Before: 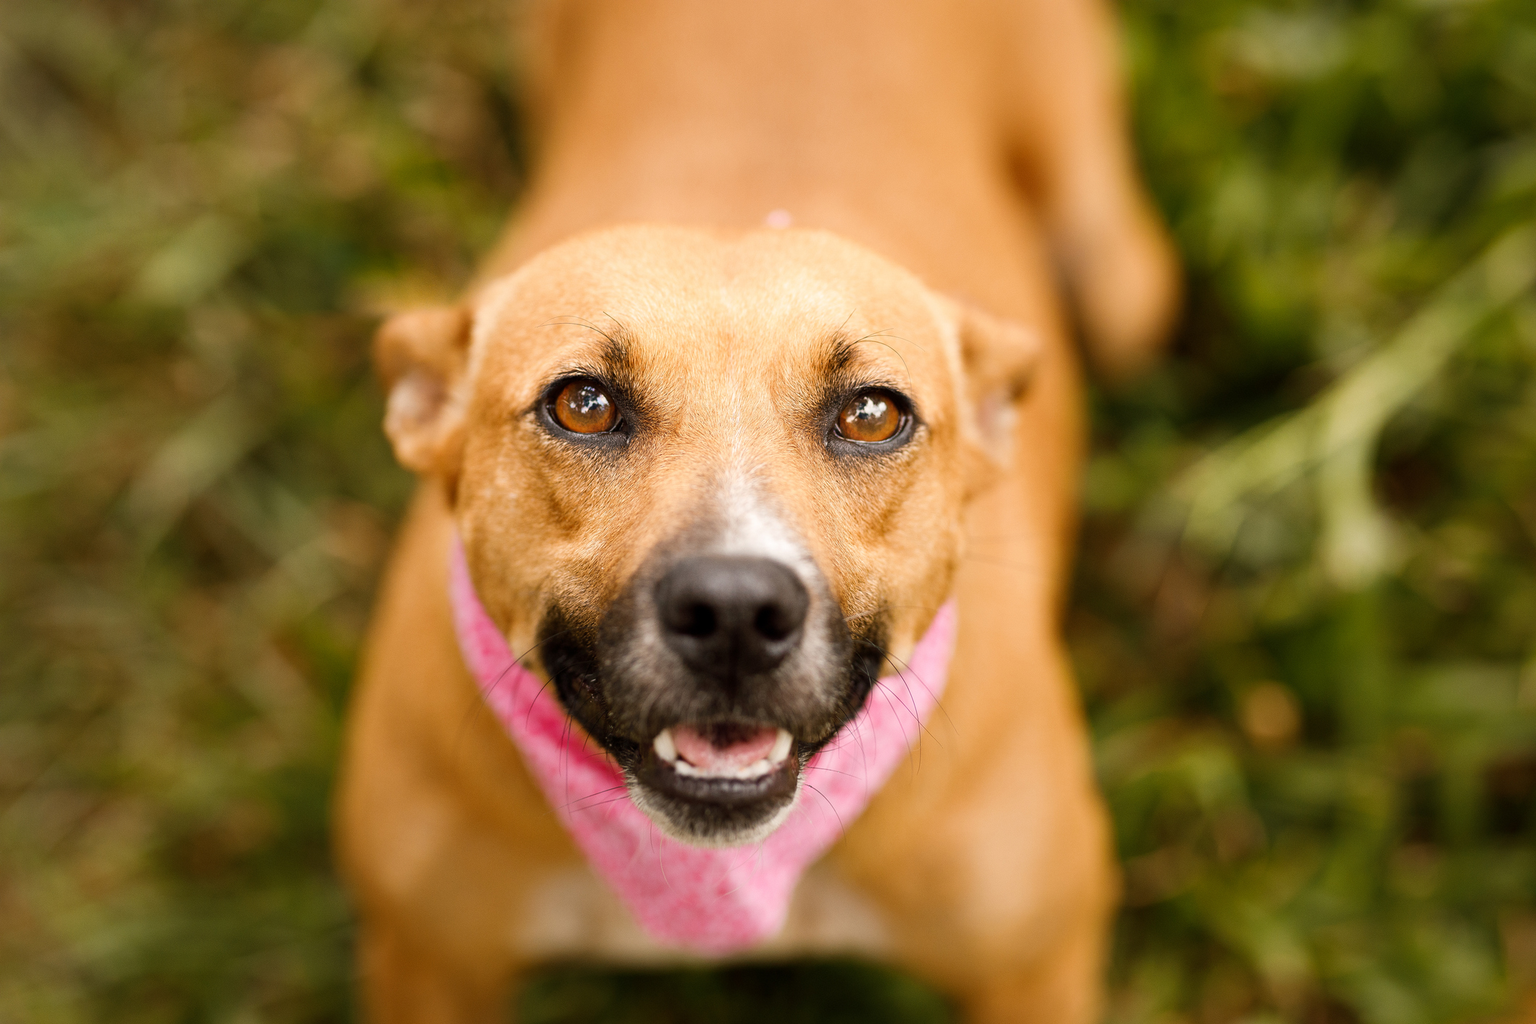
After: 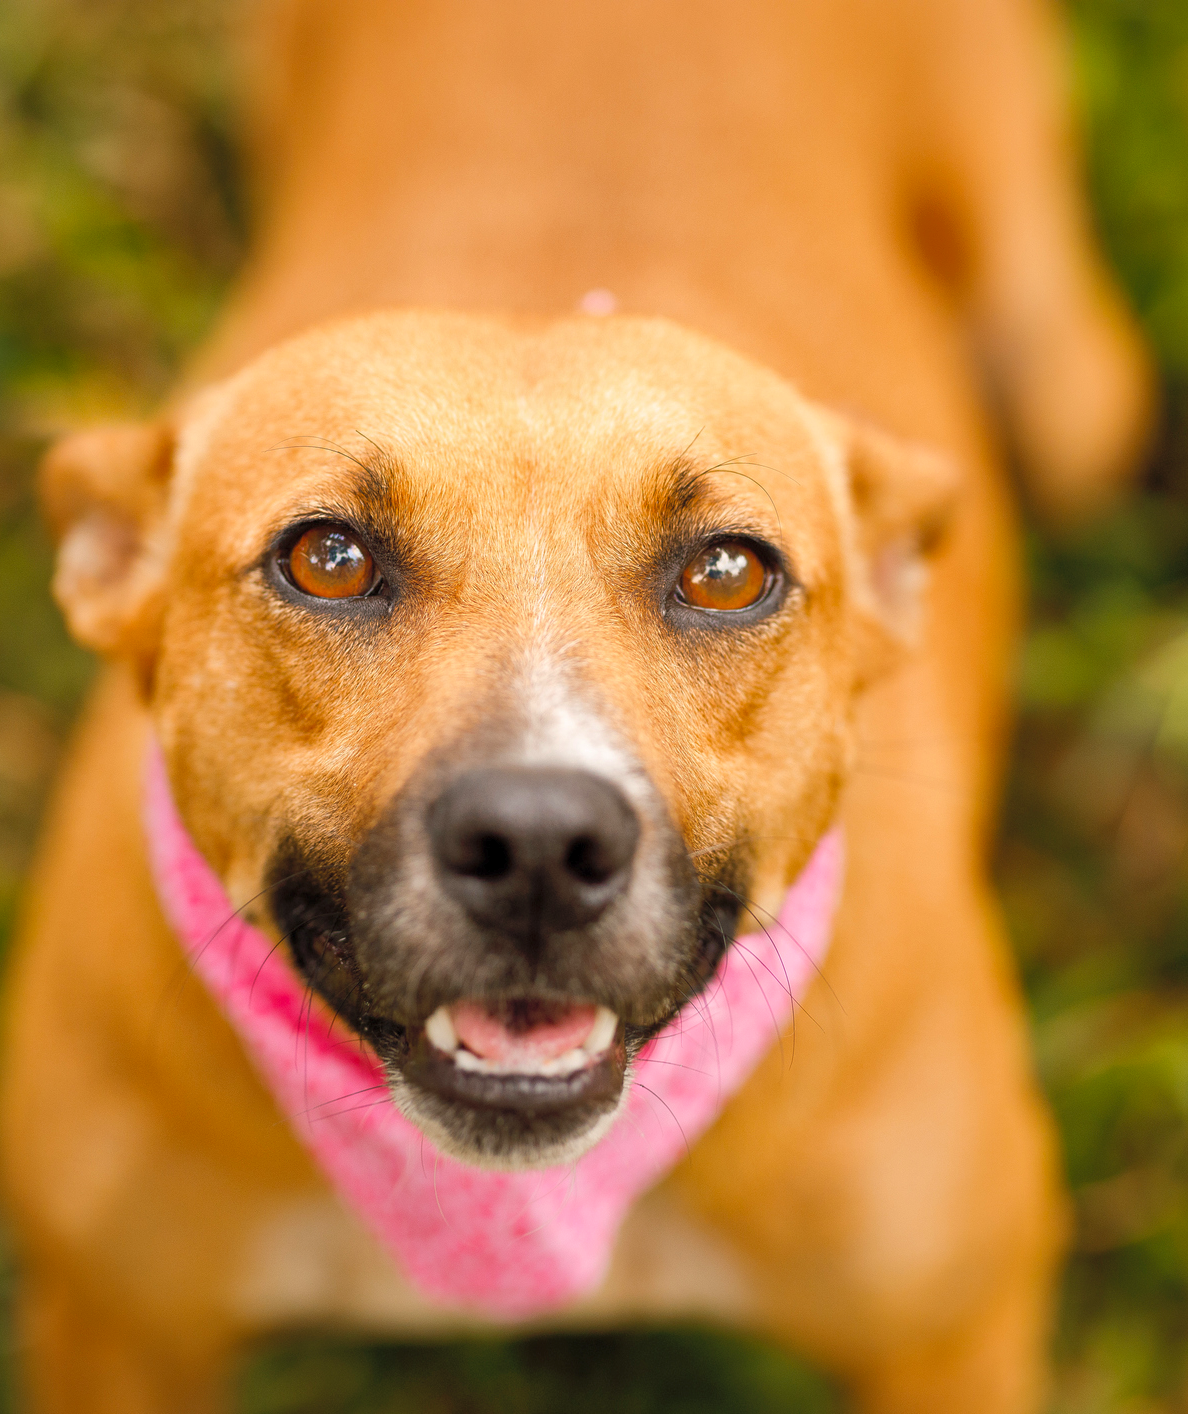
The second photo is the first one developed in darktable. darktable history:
contrast brightness saturation: brightness 0.093, saturation 0.192
shadows and highlights: on, module defaults
crop and rotate: left 22.536%, right 21.414%
color correction: highlights b* 0.044
